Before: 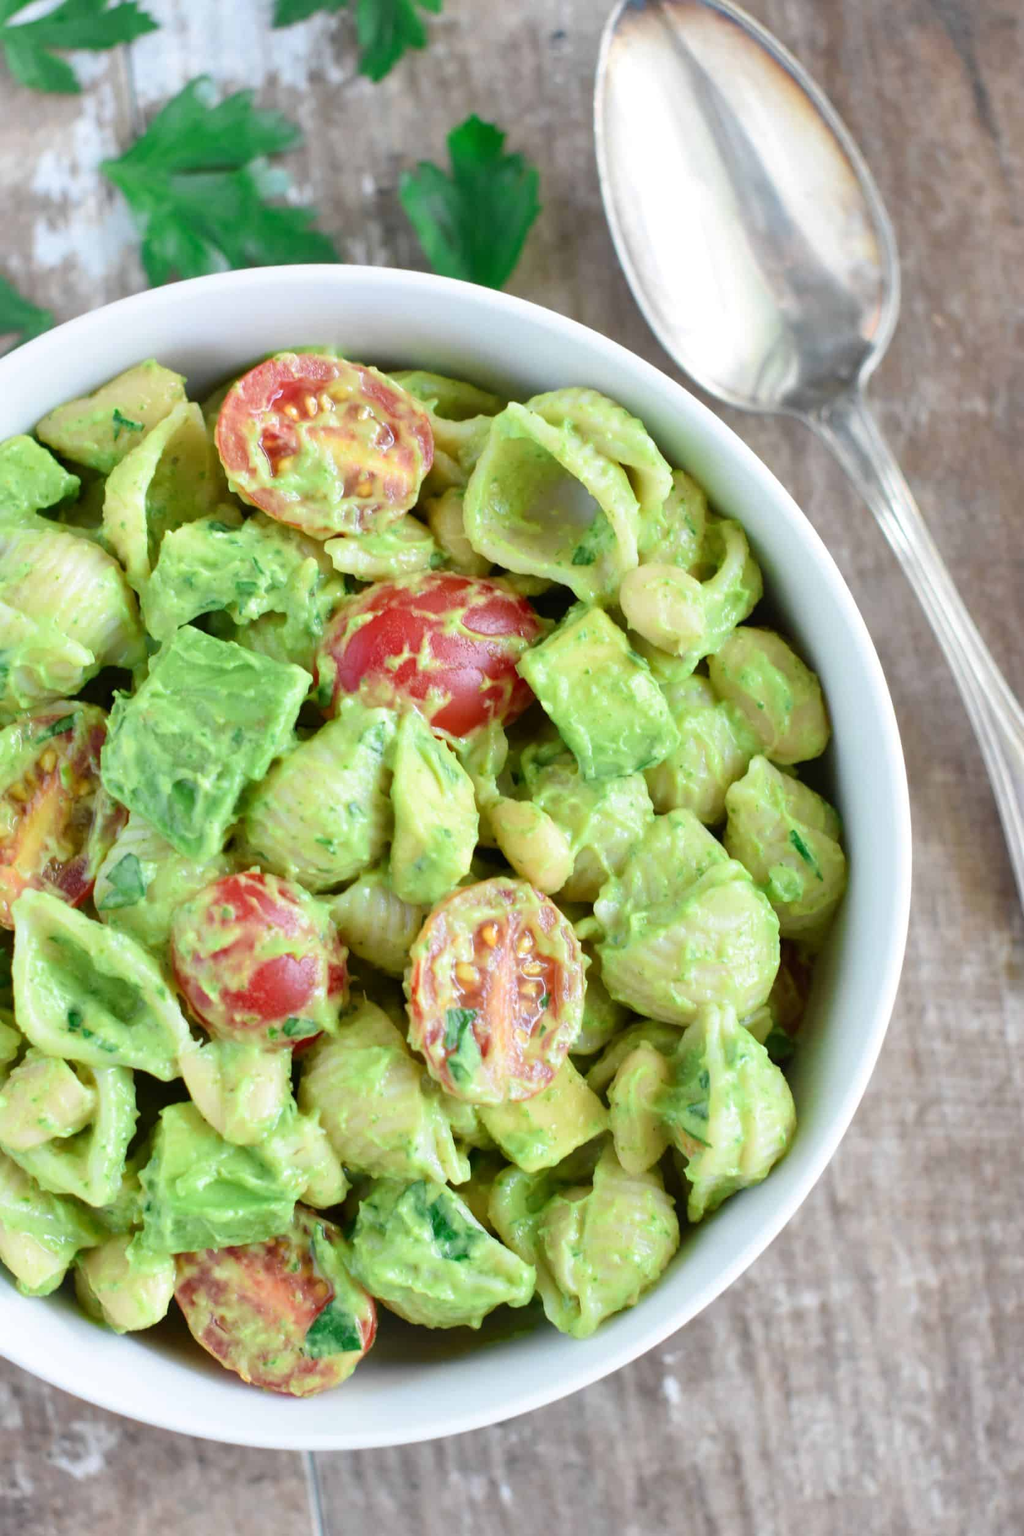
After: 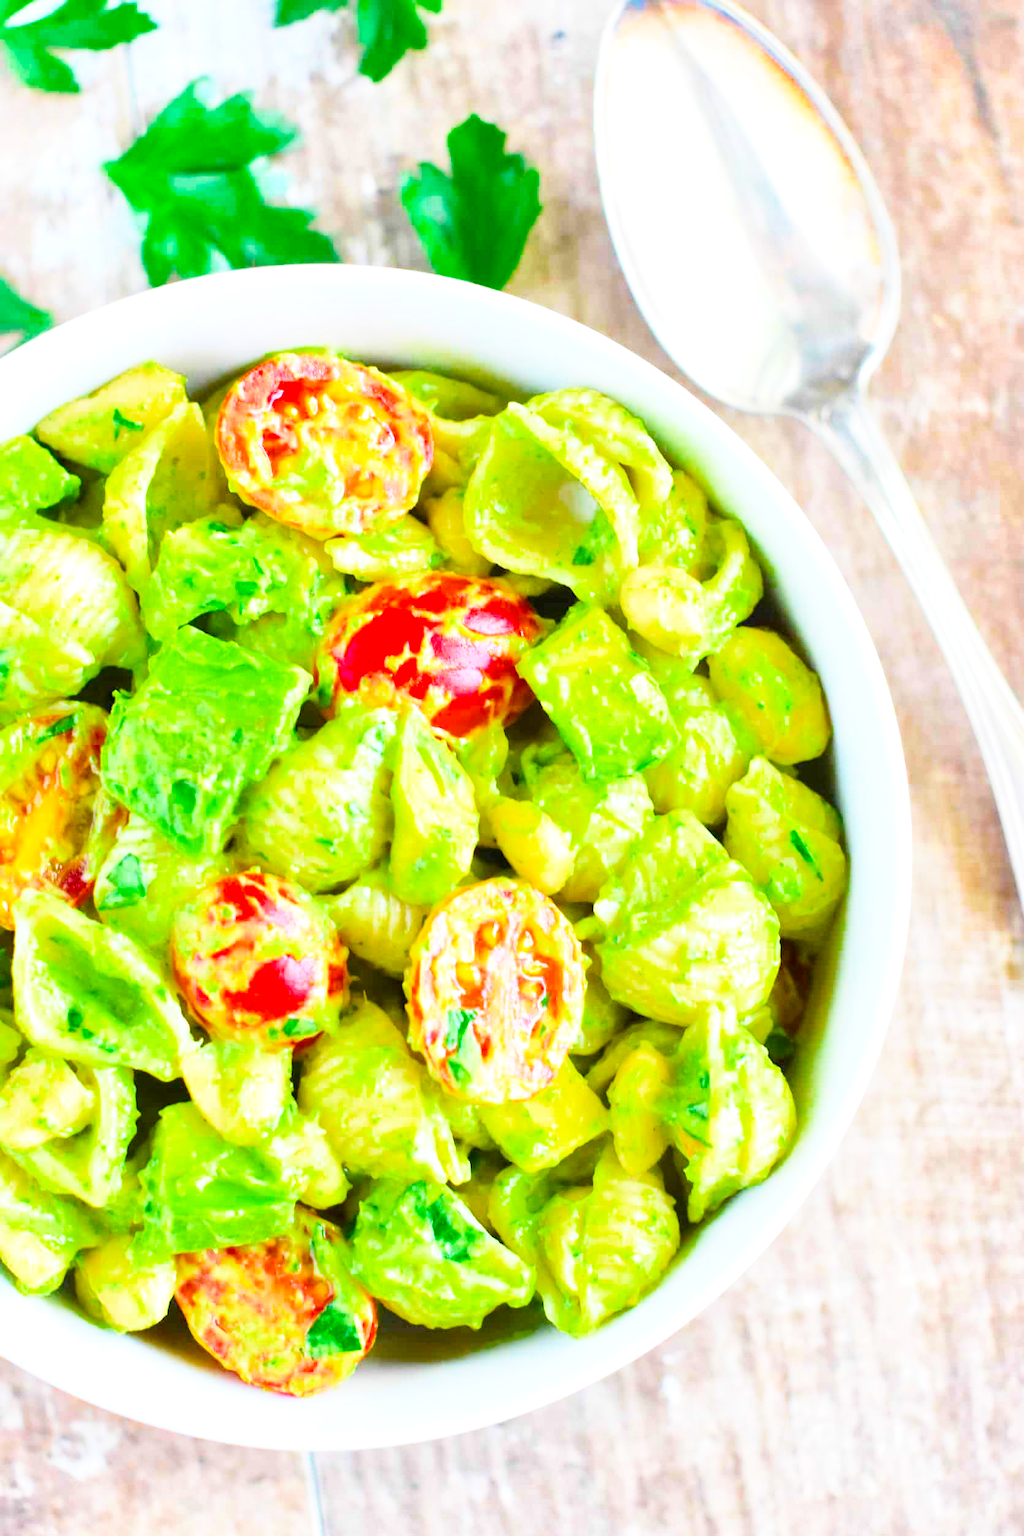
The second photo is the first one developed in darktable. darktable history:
tone equalizer: -7 EV 0.157 EV, -6 EV 0.638 EV, -5 EV 1.18 EV, -4 EV 1.32 EV, -3 EV 1.13 EV, -2 EV 0.6 EV, -1 EV 0.163 EV, edges refinement/feathering 500, mask exposure compensation -1.57 EV, preserve details guided filter
base curve: curves: ch0 [(0, 0) (0.688, 0.865) (1, 1)], preserve colors none
color balance rgb: linear chroma grading › global chroma 14.593%, perceptual saturation grading › global saturation 30.373%, perceptual brilliance grading › global brilliance 9.204%, perceptual brilliance grading › shadows 14.757%, global vibrance 10.58%, saturation formula JzAzBz (2021)
